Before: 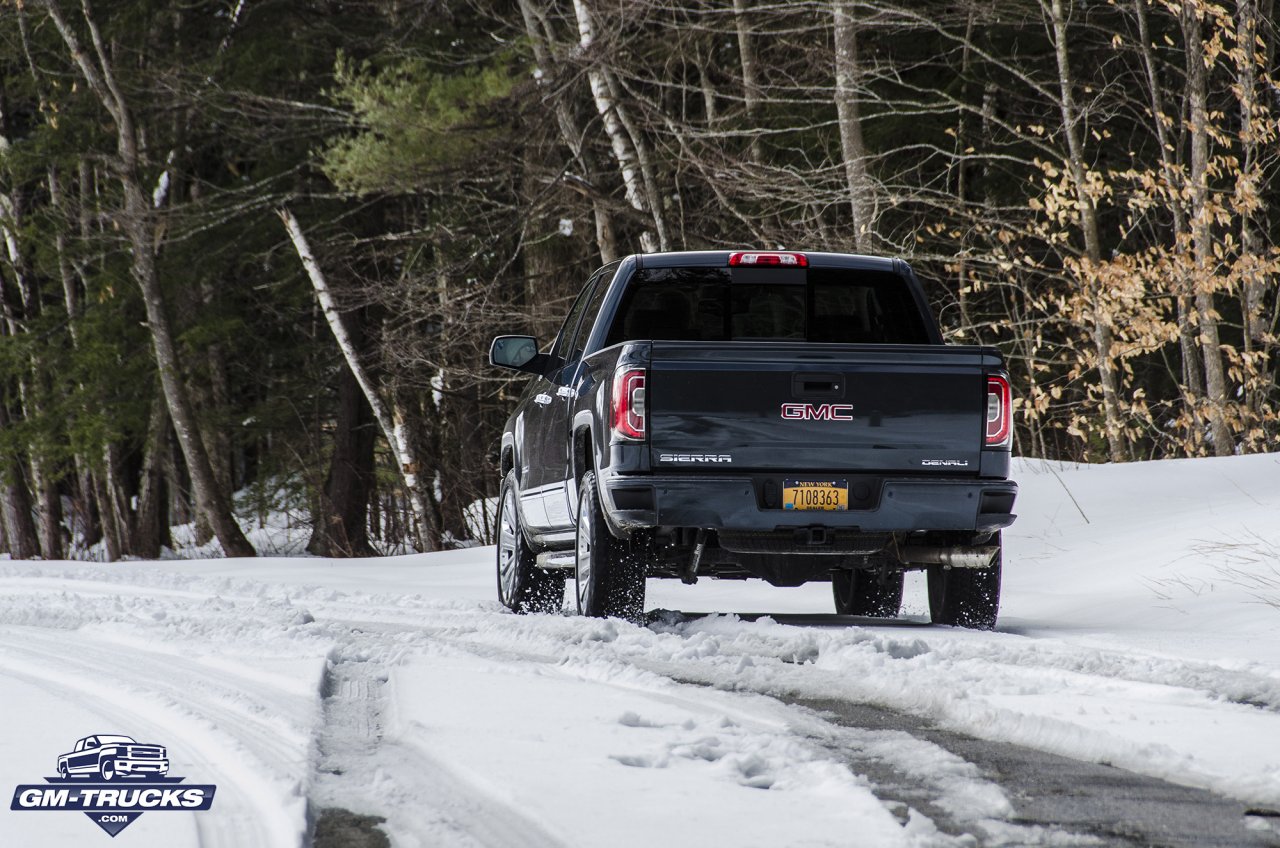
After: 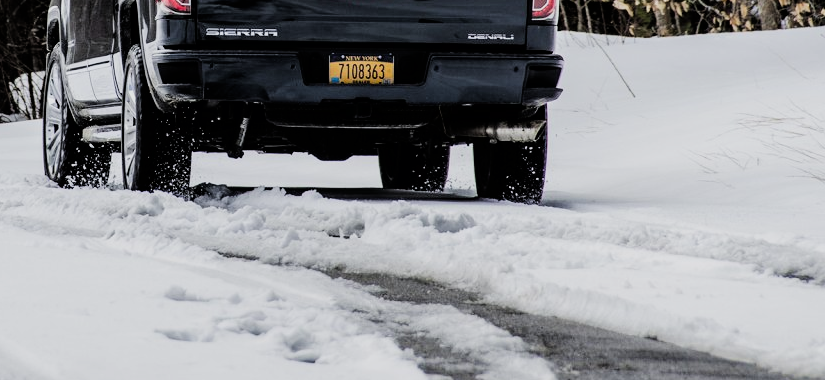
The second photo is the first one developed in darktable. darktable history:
crop and rotate: left 35.509%, top 50.238%, bottom 4.934%
filmic rgb: black relative exposure -5 EV, hardness 2.88, contrast 1.3, highlights saturation mix -30%
